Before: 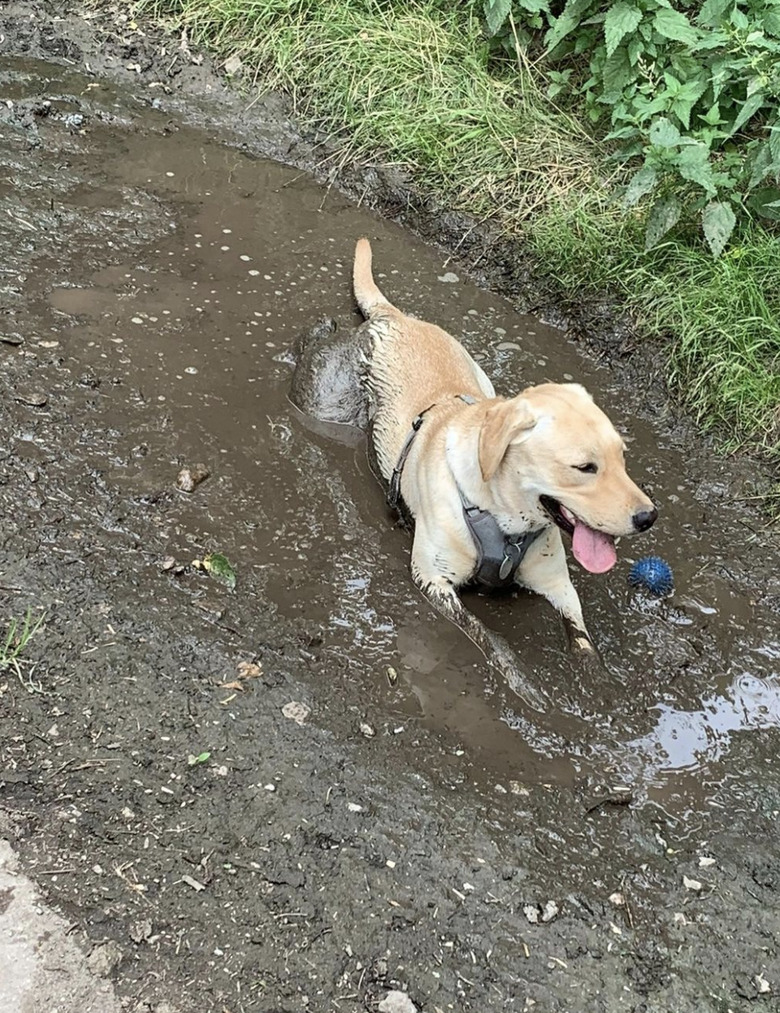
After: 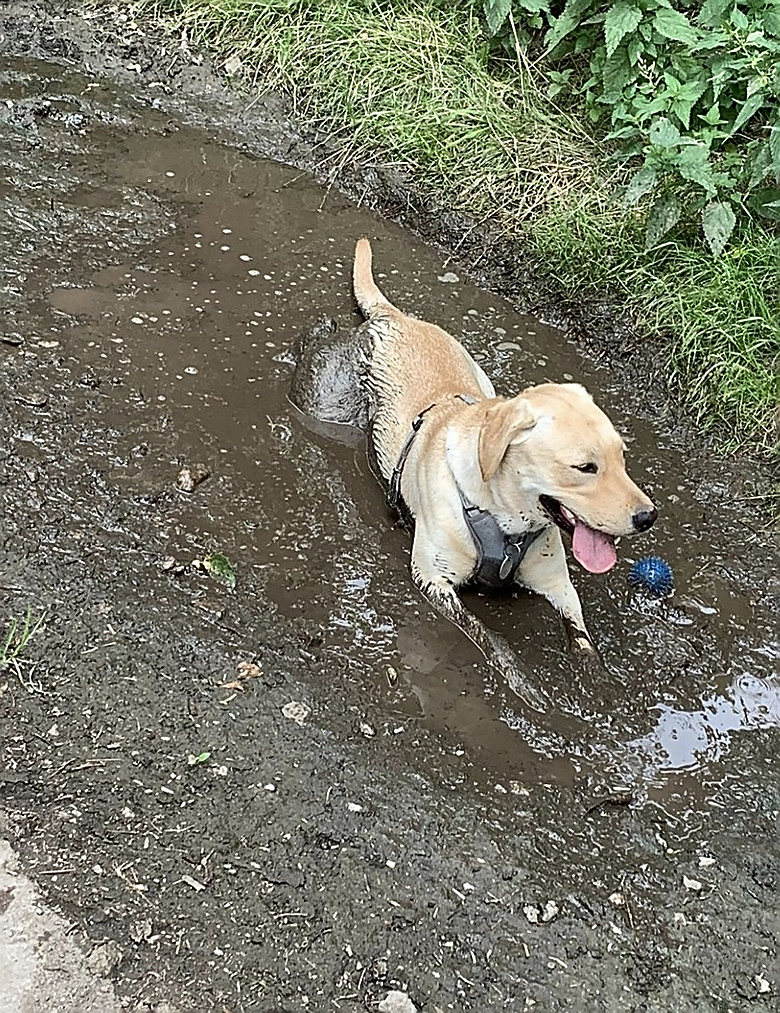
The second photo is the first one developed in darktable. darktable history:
exposure: compensate highlight preservation false
contrast brightness saturation: contrast 0.03, brightness -0.042
sharpen: radius 1.411, amount 1.252, threshold 0.667
